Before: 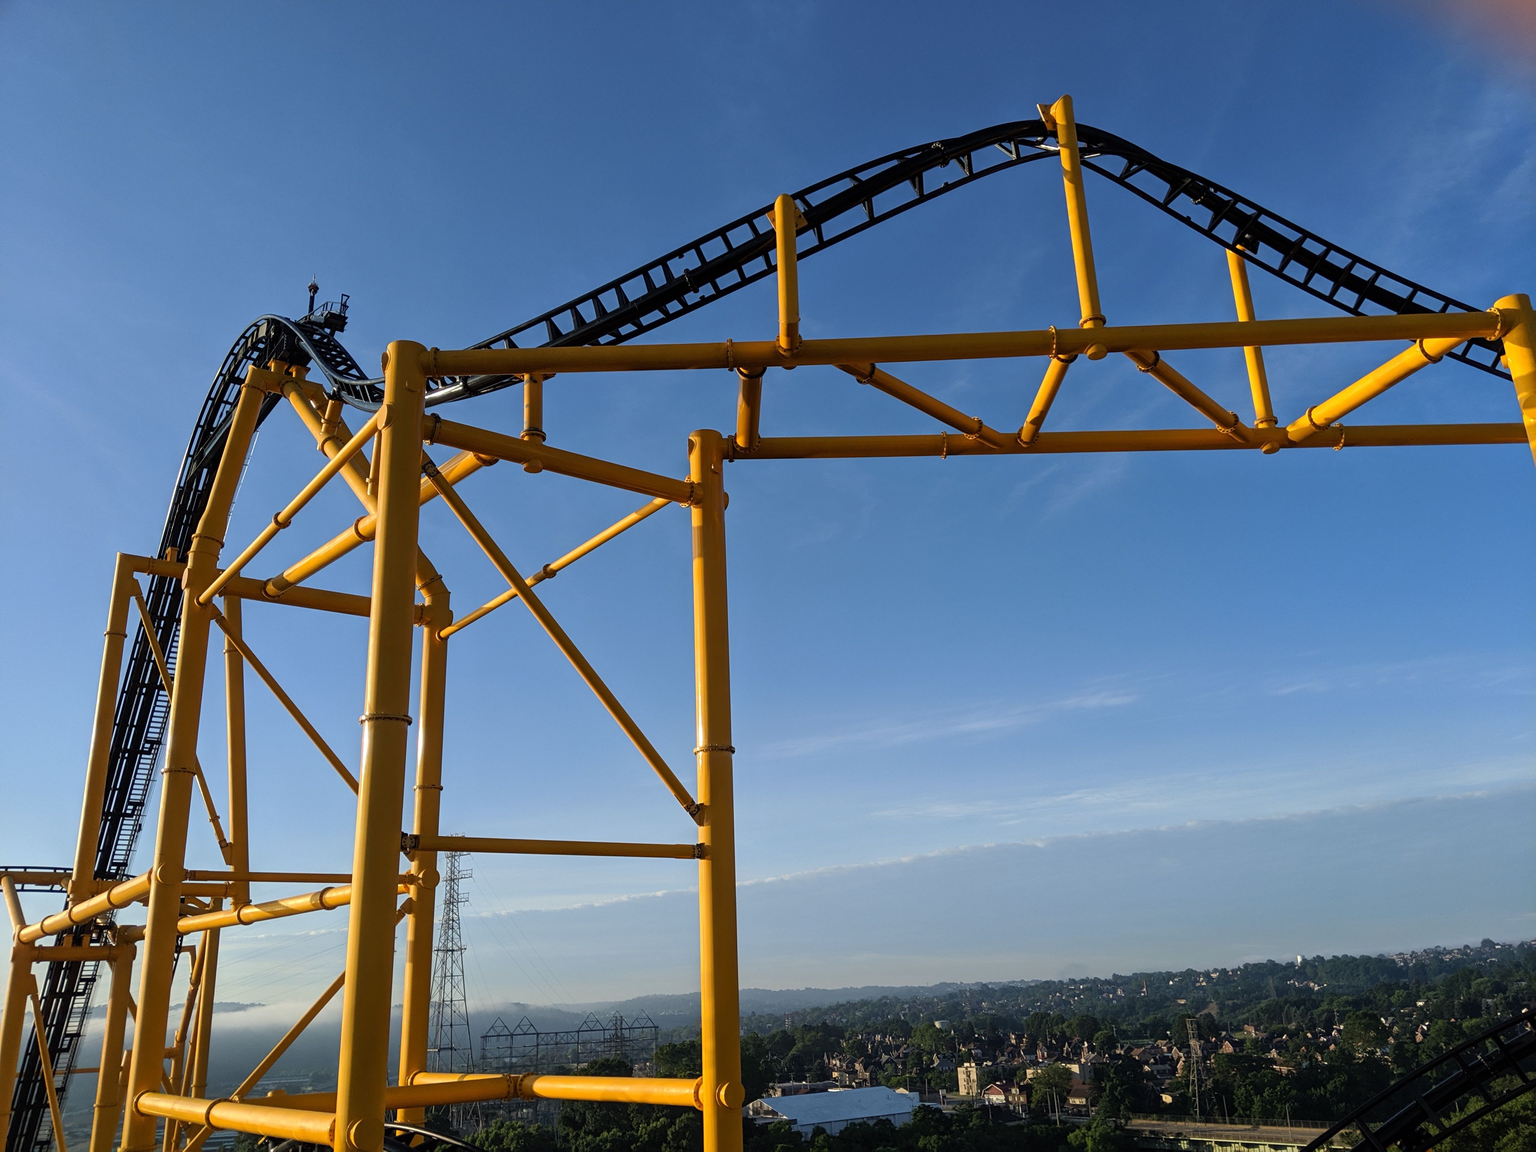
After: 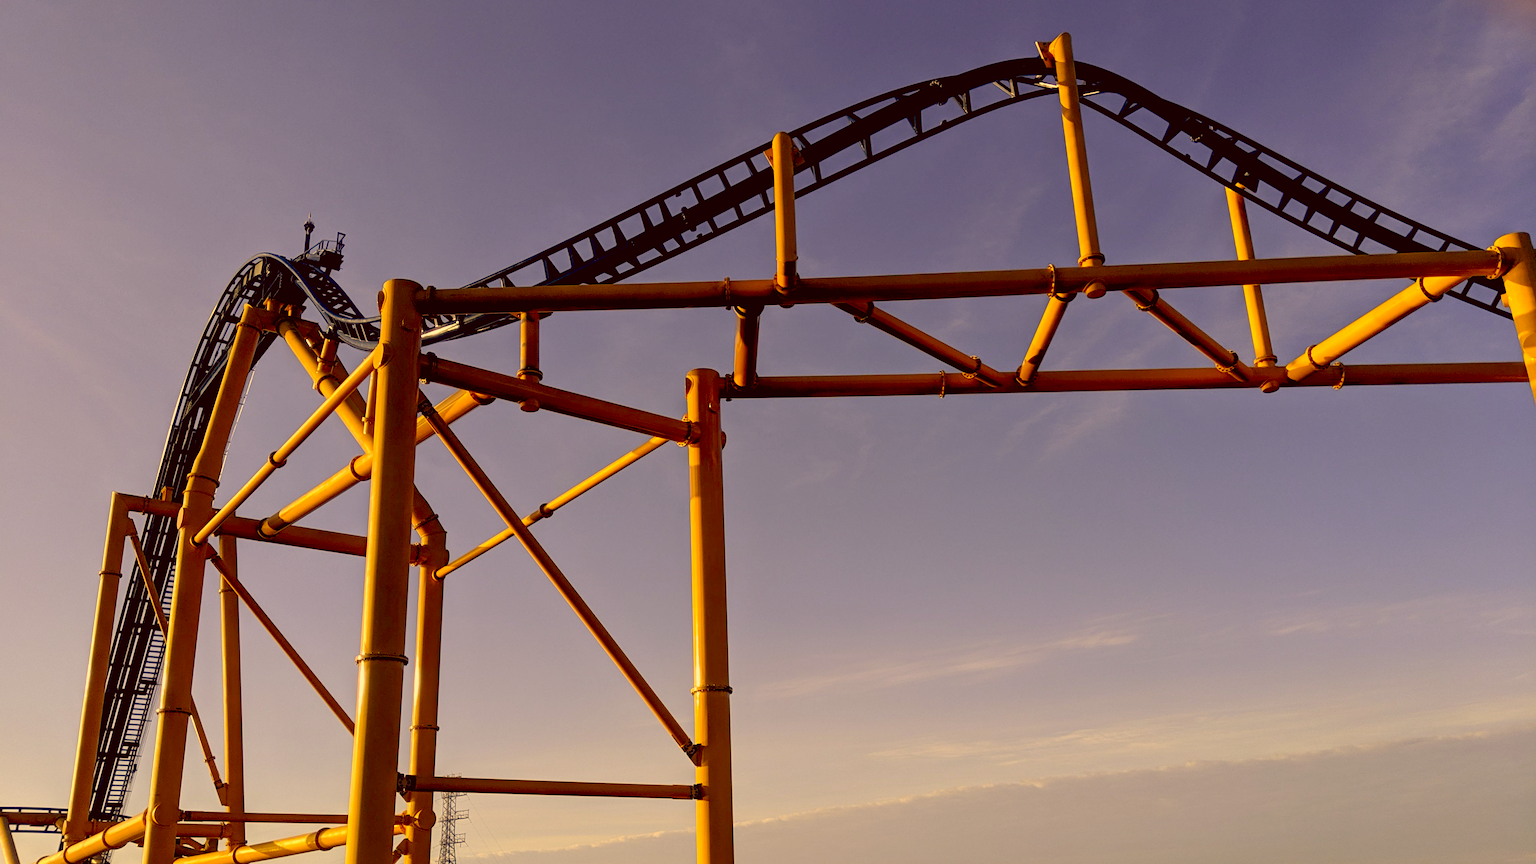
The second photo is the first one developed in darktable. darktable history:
color correction: highlights a* 10.12, highlights b* 39.04, shadows a* 14.62, shadows b* 3.37
color balance: lift [0.975, 0.993, 1, 1.015], gamma [1.1, 1, 1, 0.945], gain [1, 1.04, 1, 0.95]
crop: left 0.387%, top 5.469%, bottom 19.809%
